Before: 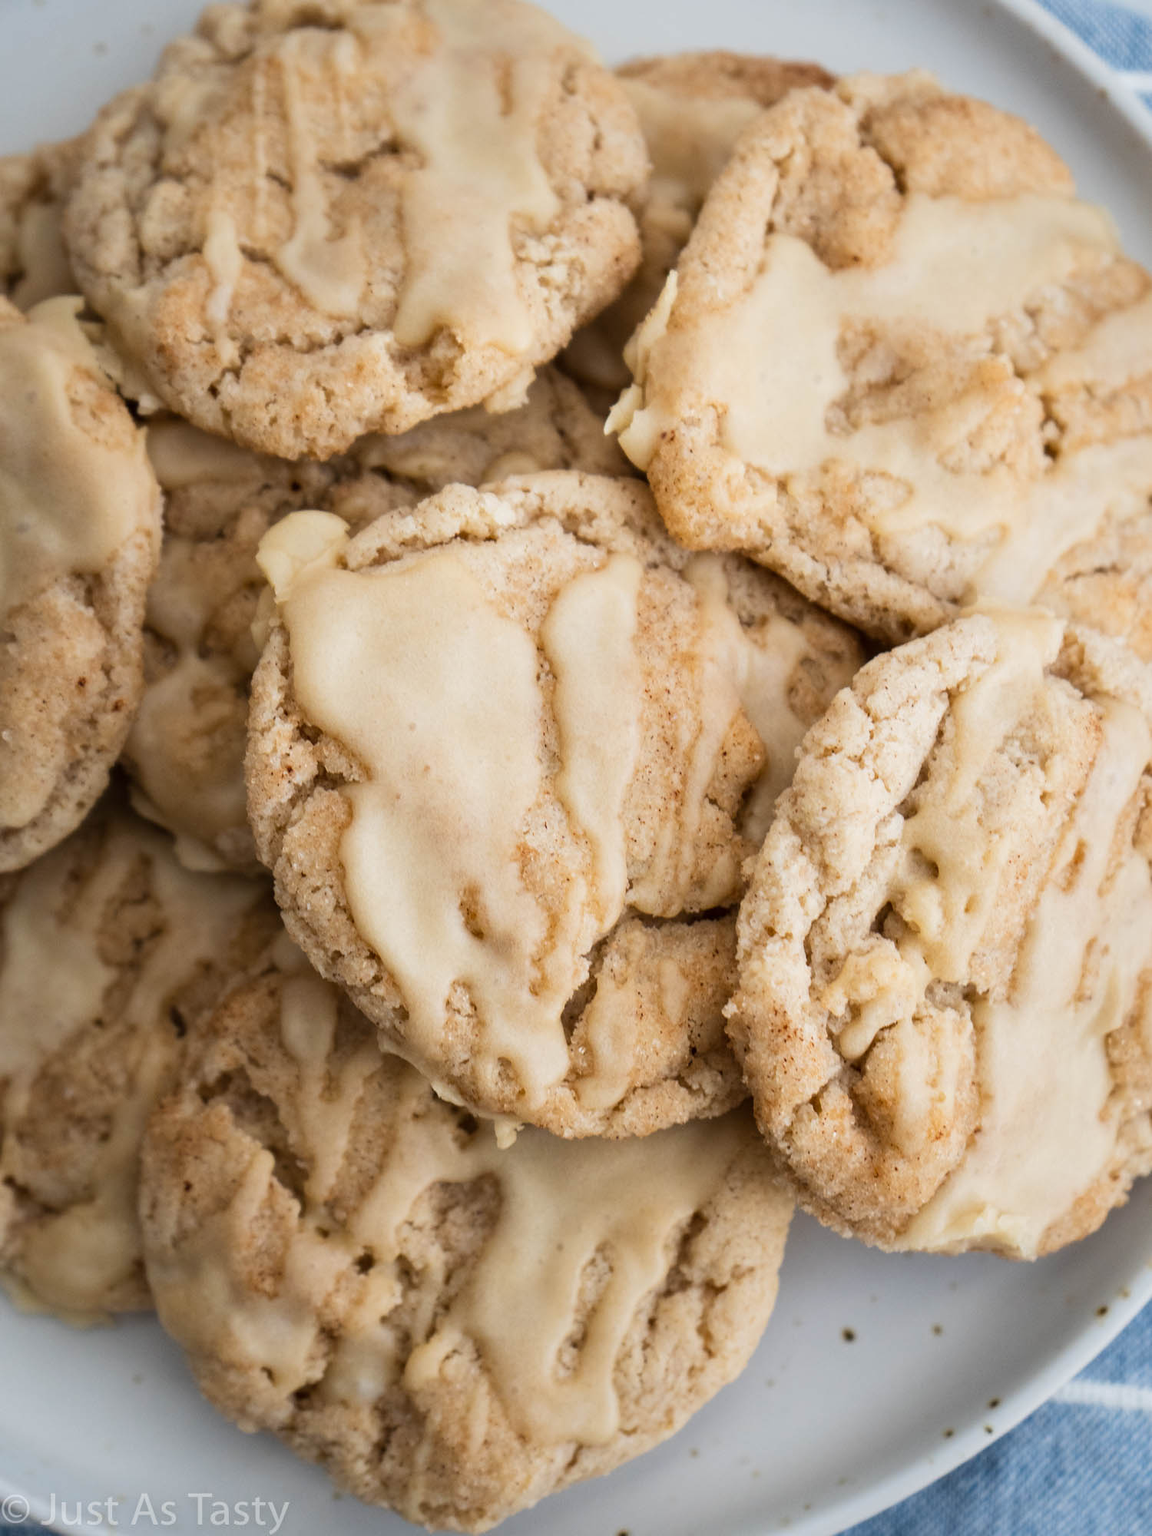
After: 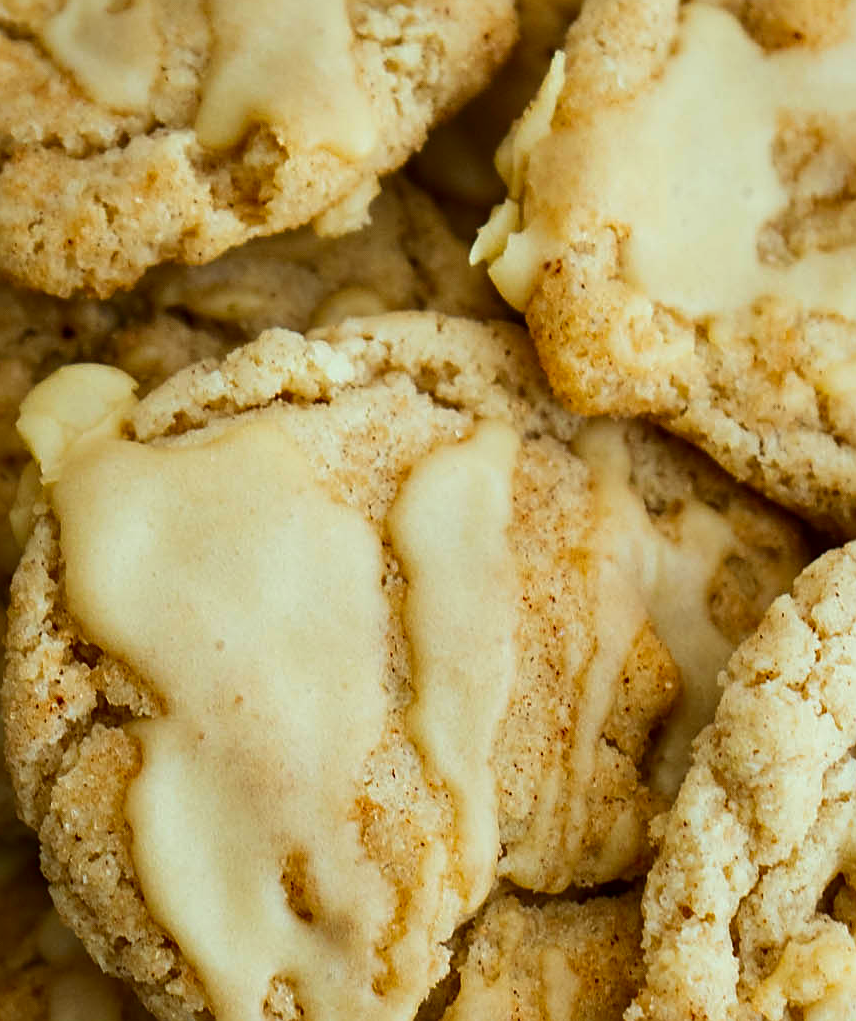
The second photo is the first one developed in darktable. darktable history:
crop: left 21.167%, top 15.063%, right 21.756%, bottom 33.842%
contrast brightness saturation: contrast 0.067, brightness -0.133, saturation 0.06
sharpen: on, module defaults
color correction: highlights a* -7.62, highlights b* 0.902, shadows a* -3.53, saturation 1.42
